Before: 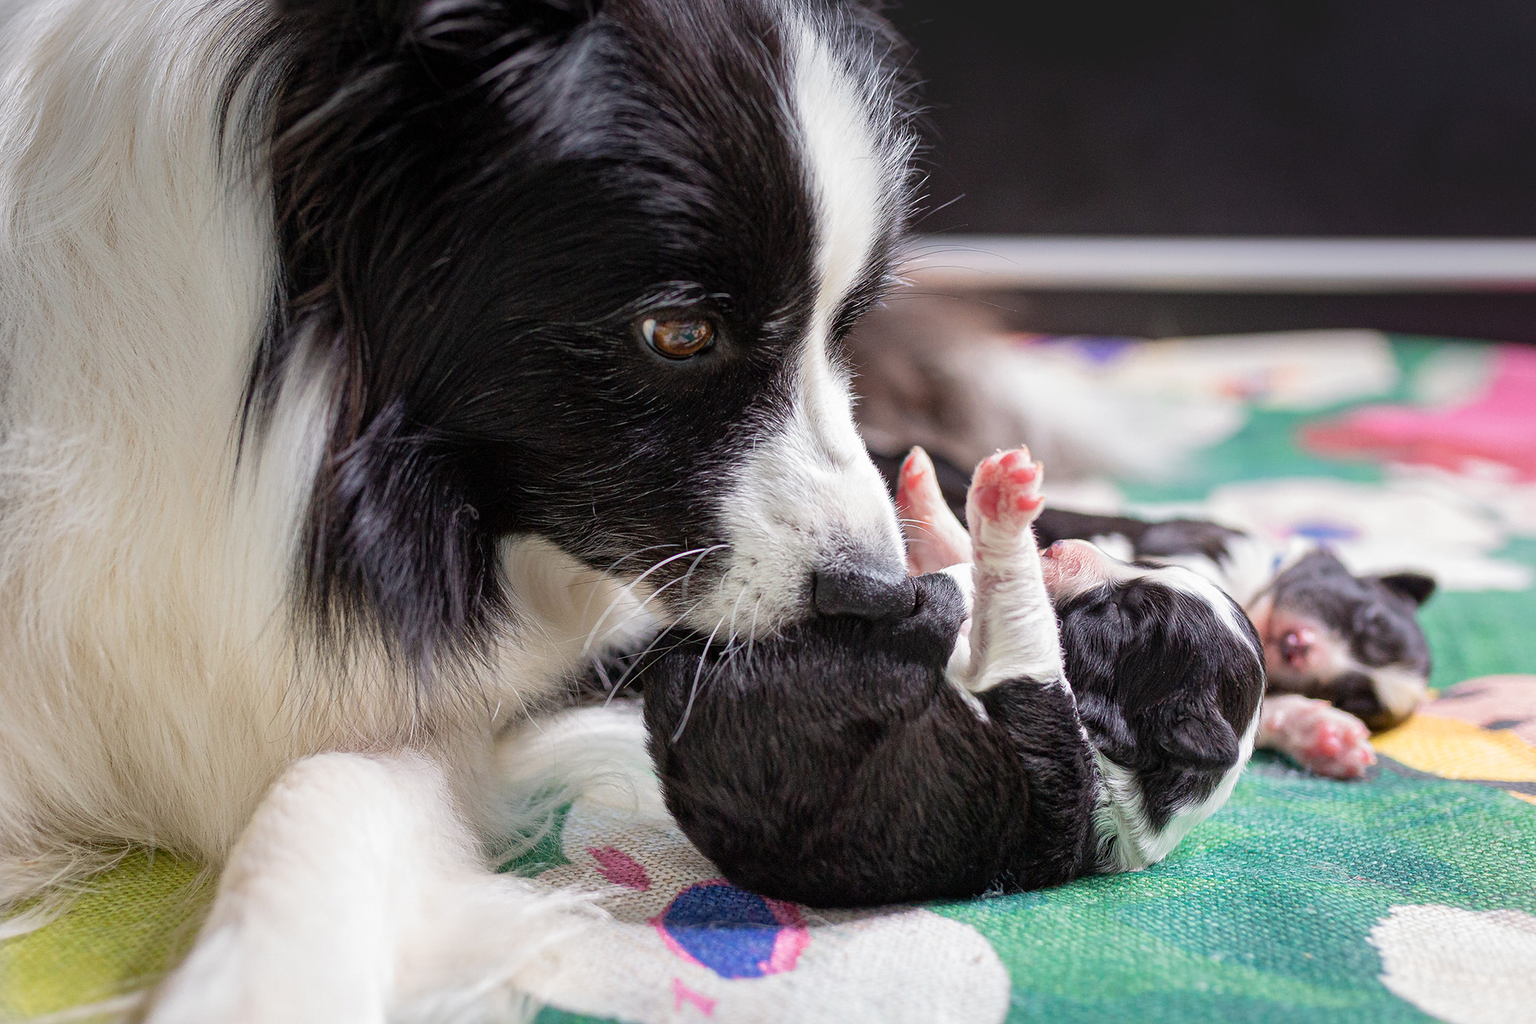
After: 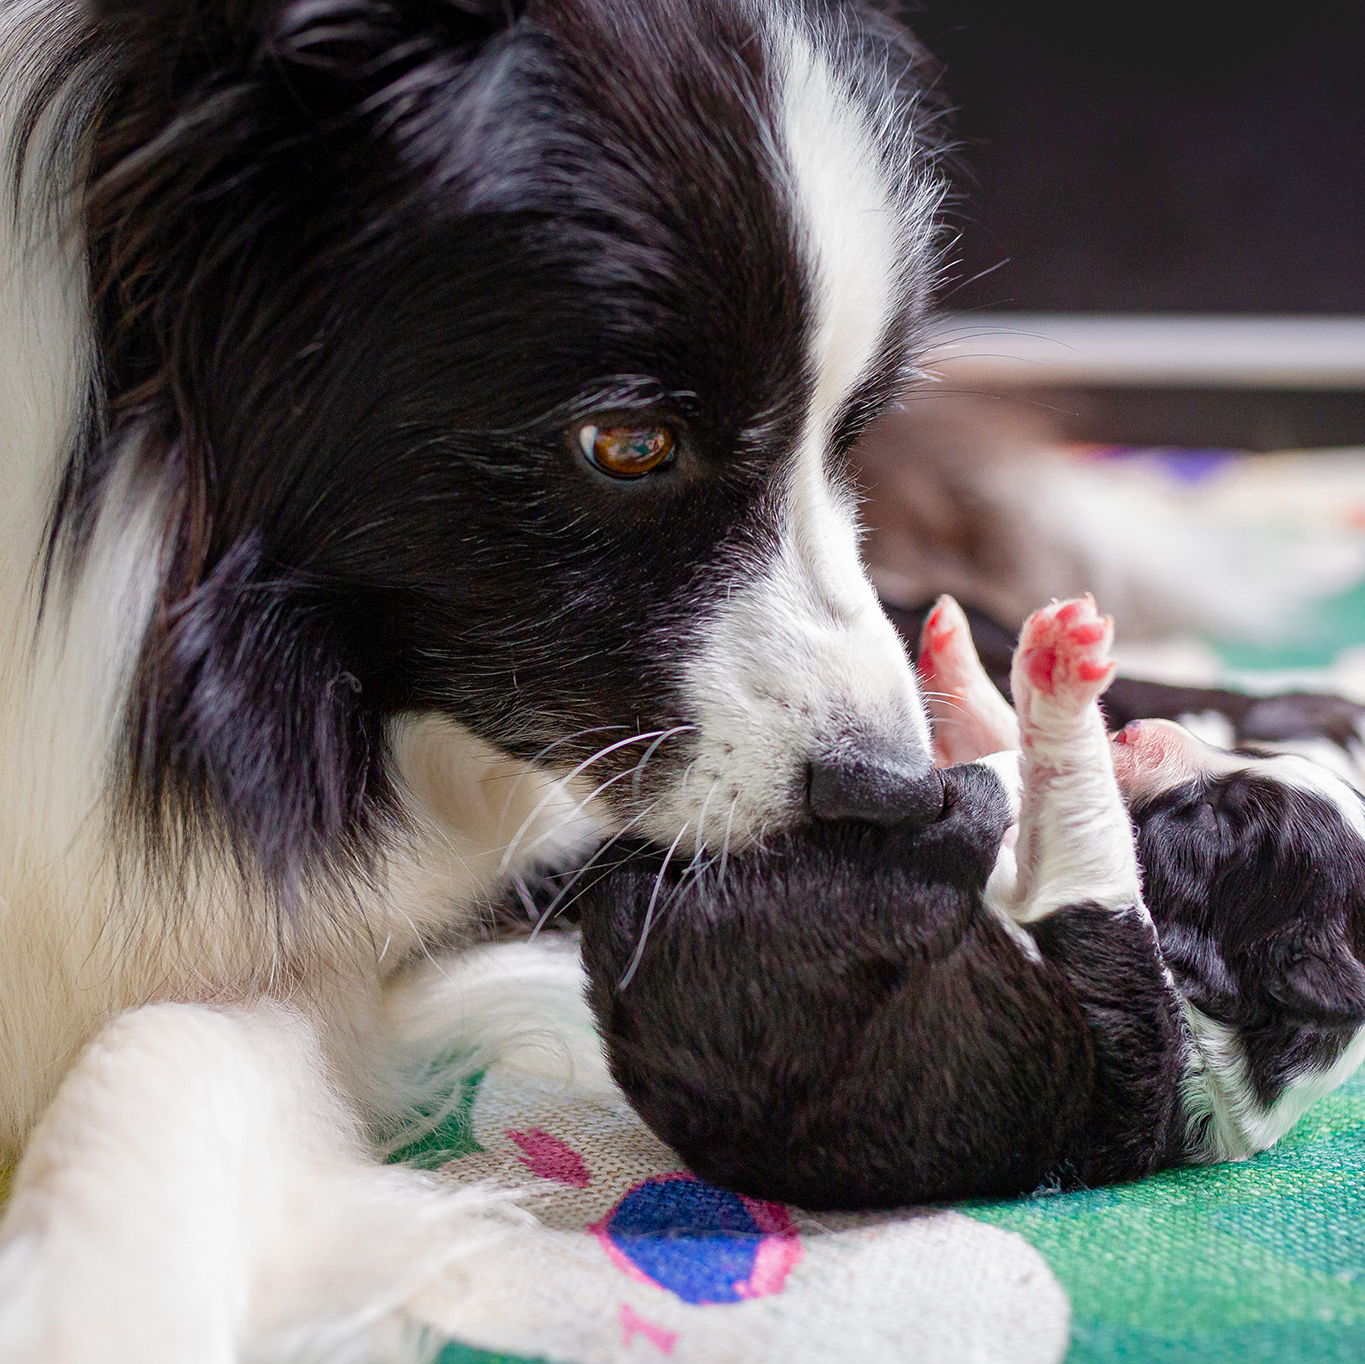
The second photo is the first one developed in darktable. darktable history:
crop and rotate: left 13.537%, right 19.796%
color balance rgb: perceptual saturation grading › global saturation 20%, perceptual saturation grading › highlights -25%, perceptual saturation grading › shadows 50%
